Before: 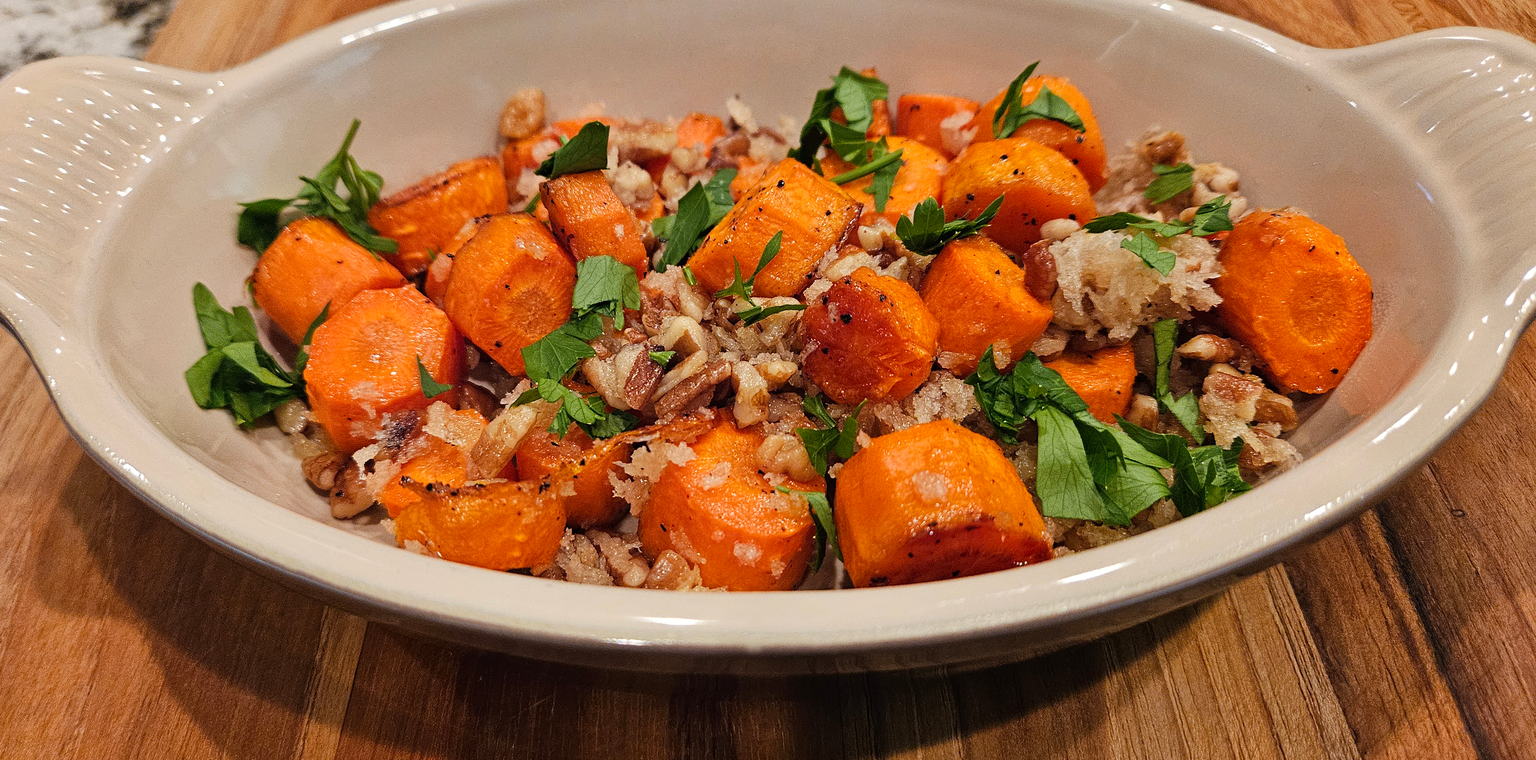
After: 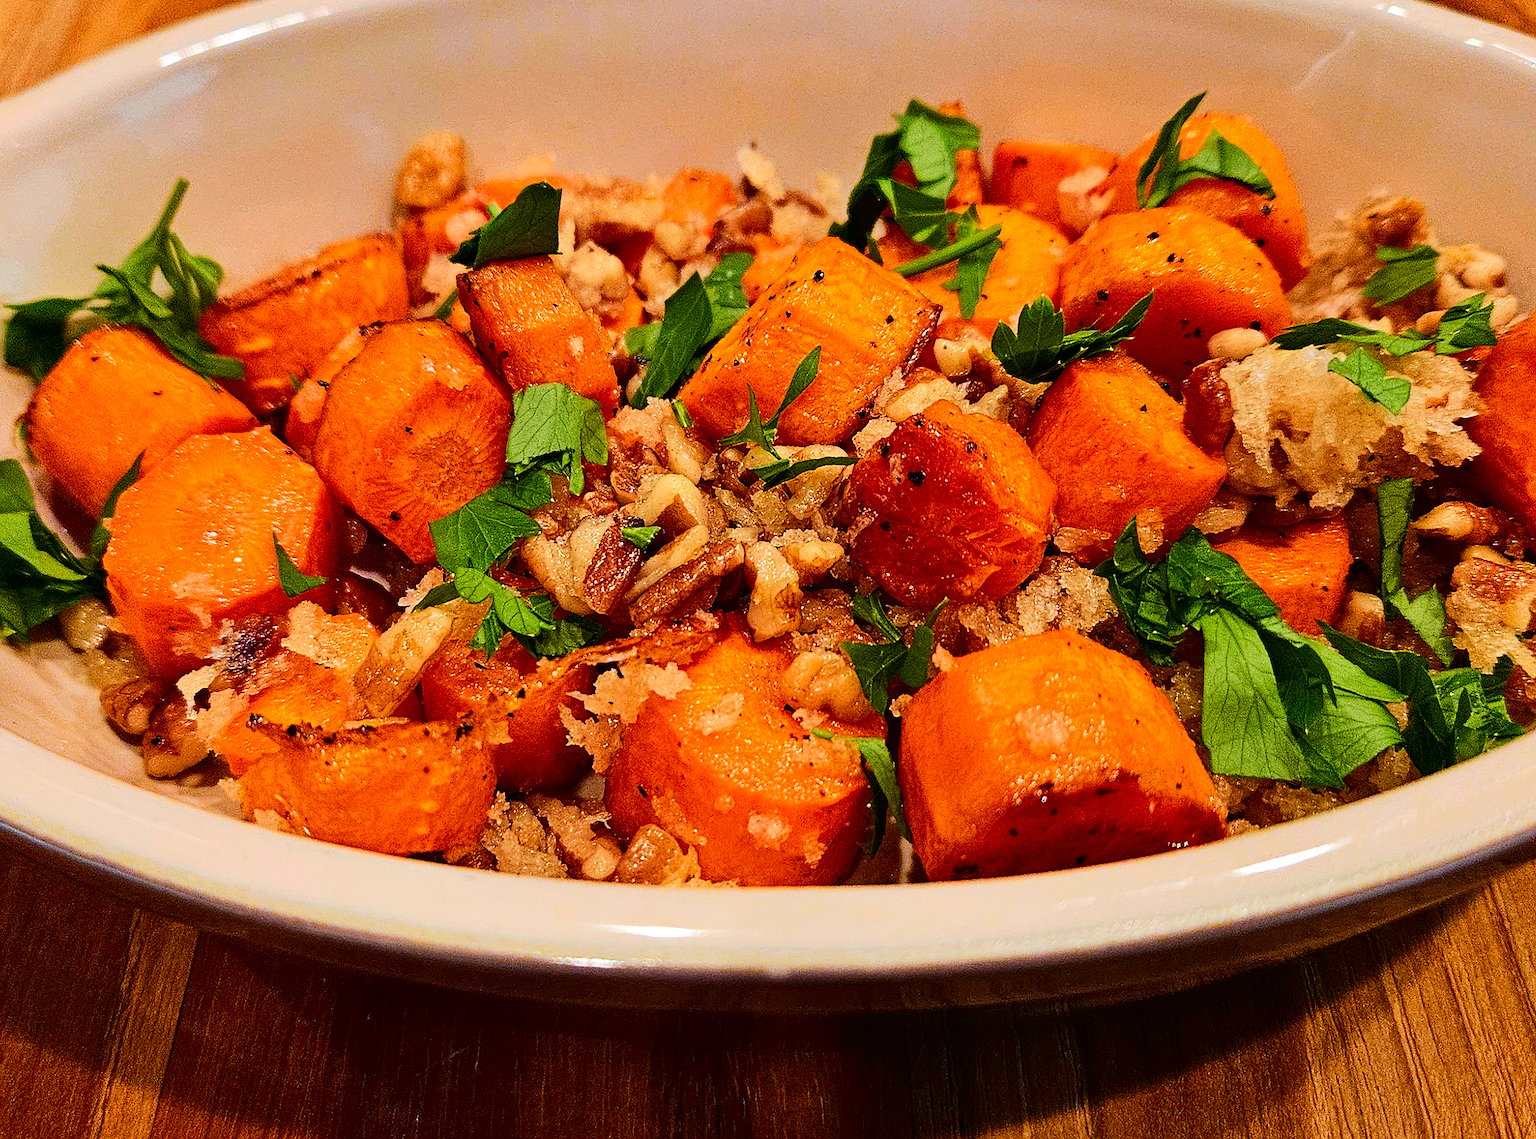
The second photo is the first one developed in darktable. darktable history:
sharpen: on, module defaults
crop and rotate: left 15.313%, right 17.989%
color balance rgb: linear chroma grading › global chroma 15.137%, perceptual saturation grading › global saturation 8.729%, perceptual brilliance grading › global brilliance 2.583%, perceptual brilliance grading › highlights -3.071%, perceptual brilliance grading › shadows 3.144%
tone curve: curves: ch0 [(0, 0) (0.126, 0.061) (0.338, 0.285) (0.494, 0.518) (0.703, 0.762) (1, 1)]; ch1 [(0, 0) (0.364, 0.322) (0.443, 0.441) (0.5, 0.501) (0.55, 0.578) (1, 1)]; ch2 [(0, 0) (0.44, 0.424) (0.501, 0.499) (0.557, 0.564) (0.613, 0.682) (0.707, 0.746) (1, 1)], color space Lab, independent channels, preserve colors none
tone equalizer: edges refinement/feathering 500, mask exposure compensation -1.57 EV, preserve details no
